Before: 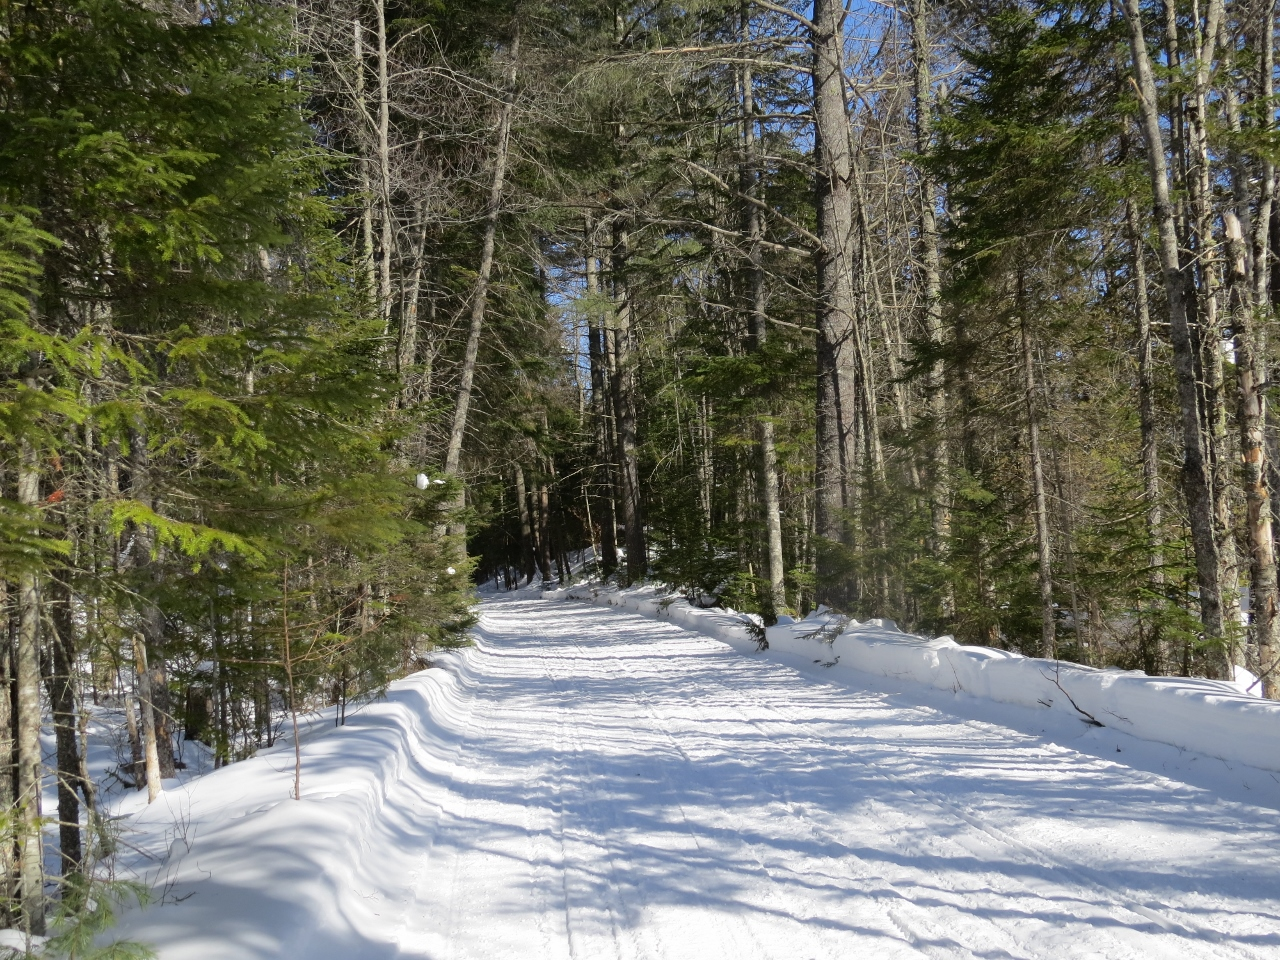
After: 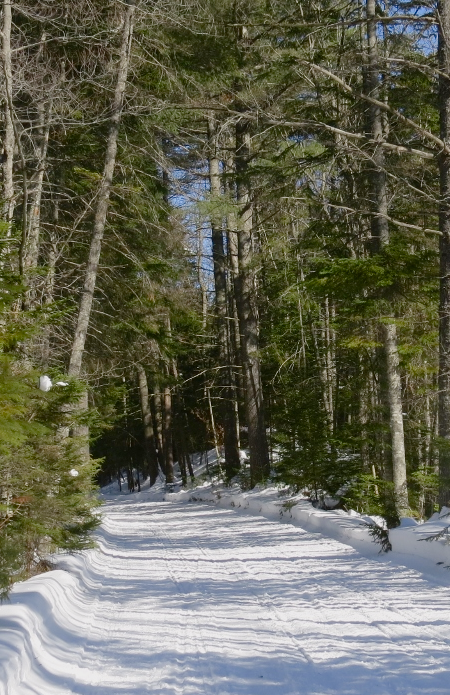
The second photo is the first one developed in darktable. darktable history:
crop and rotate: left 29.476%, top 10.214%, right 35.32%, bottom 17.333%
color balance rgb: shadows lift › chroma 1%, shadows lift › hue 113°, highlights gain › chroma 0.2%, highlights gain › hue 333°, perceptual saturation grading › global saturation 20%, perceptual saturation grading › highlights -50%, perceptual saturation grading › shadows 25%, contrast -10%
